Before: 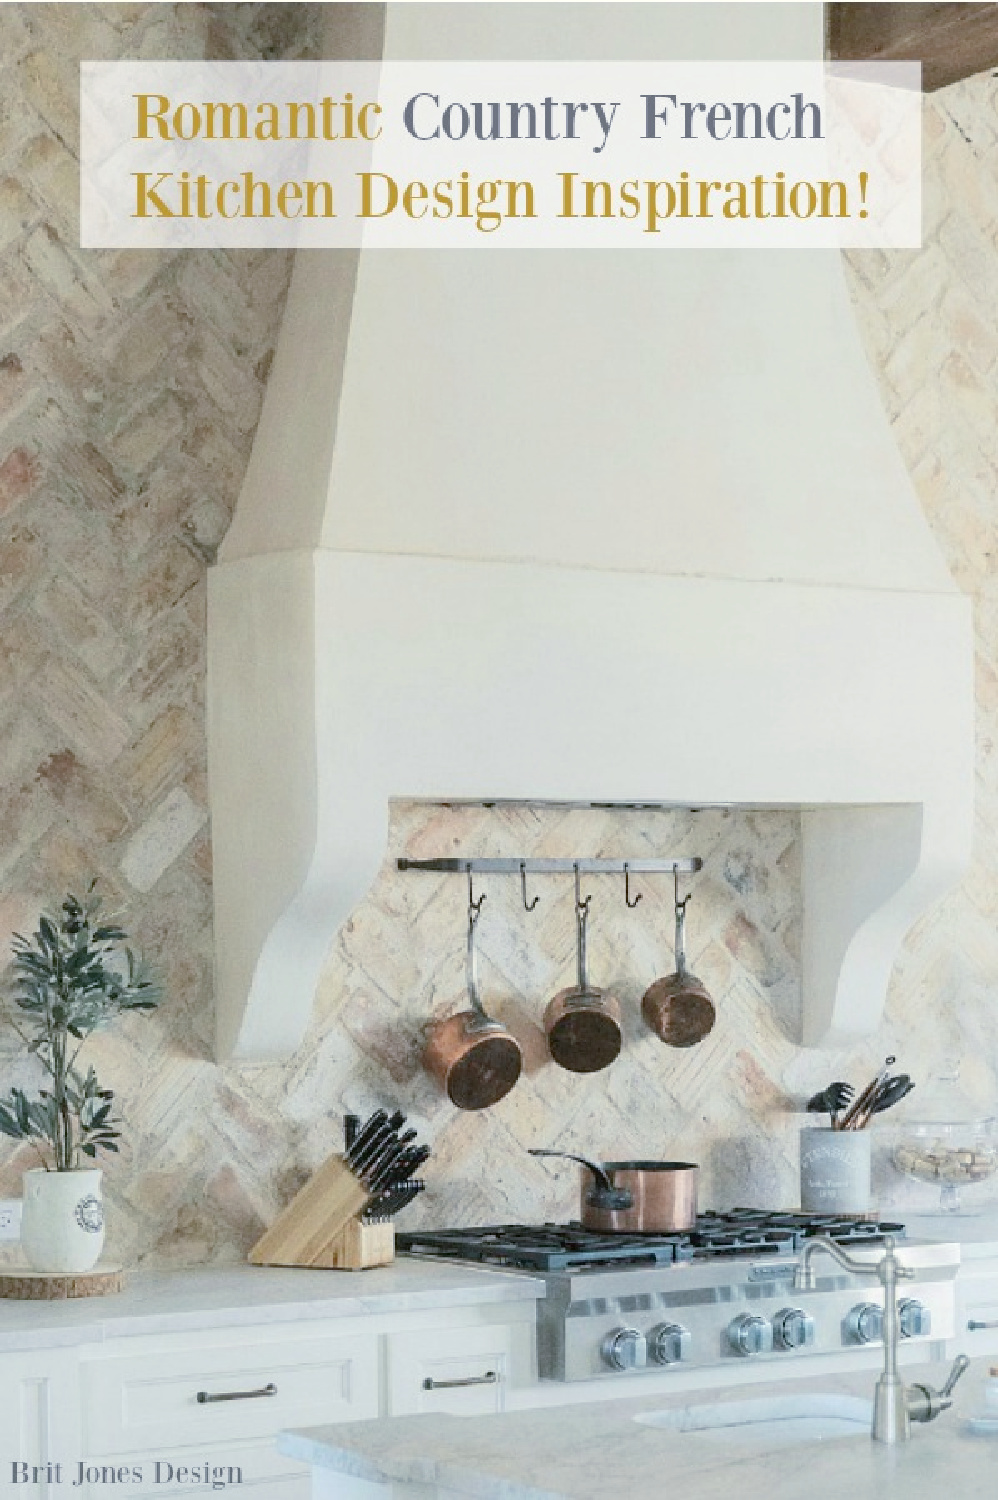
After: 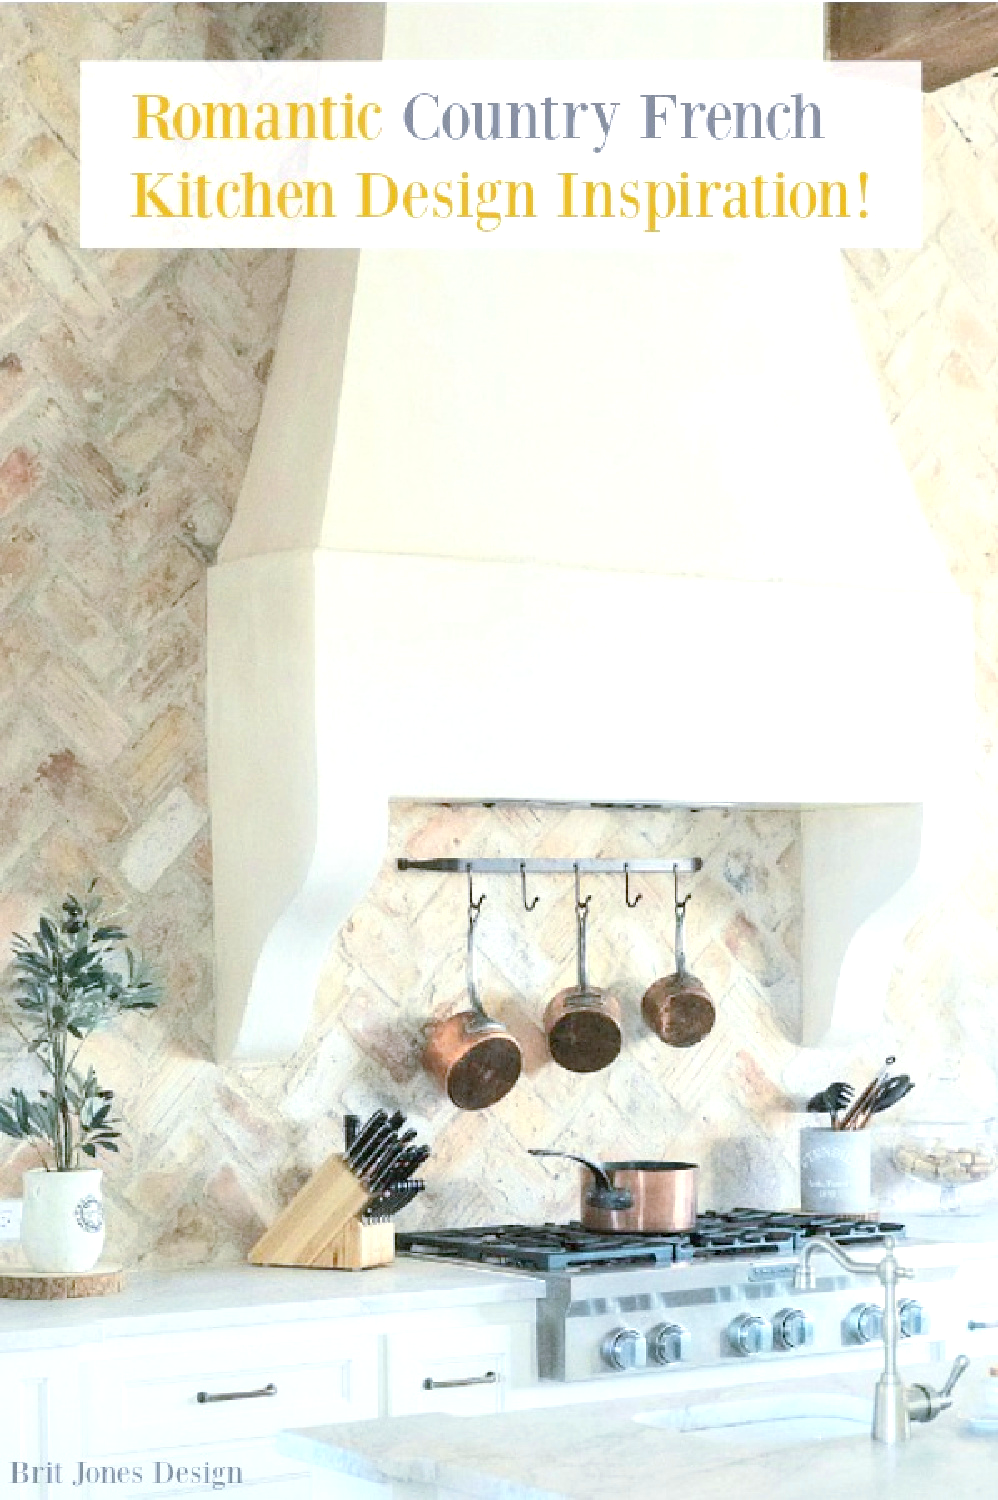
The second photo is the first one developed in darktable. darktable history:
contrast equalizer: octaves 7, y [[0.514, 0.573, 0.581, 0.508, 0.5, 0.5], [0.5 ×6], [0.5 ×6], [0 ×6], [0 ×6]], mix 0.304
tone equalizer: edges refinement/feathering 500, mask exposure compensation -1.57 EV, preserve details no
exposure: exposure 0.602 EV, compensate exposure bias true, compensate highlight preservation false
contrast brightness saturation: contrast 0.071, brightness 0.073, saturation 0.176
